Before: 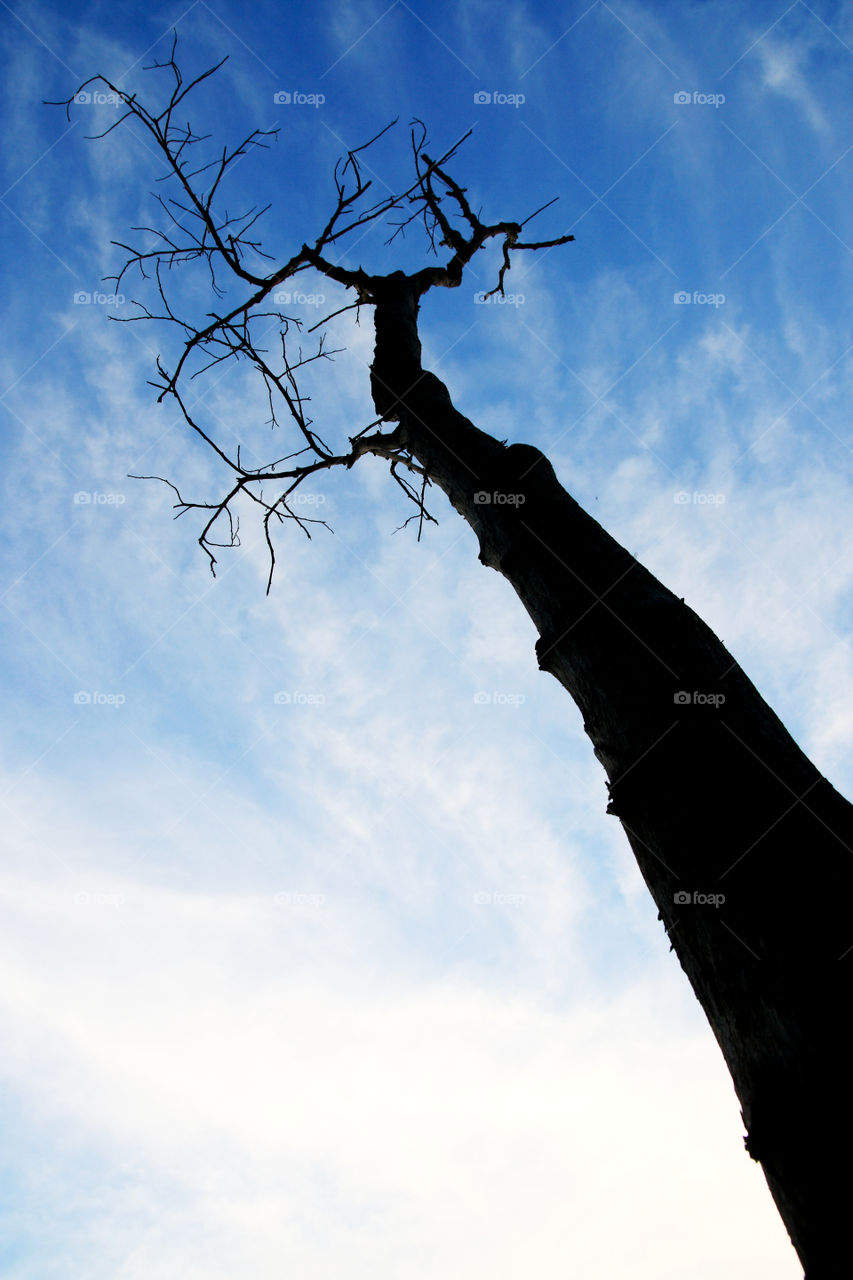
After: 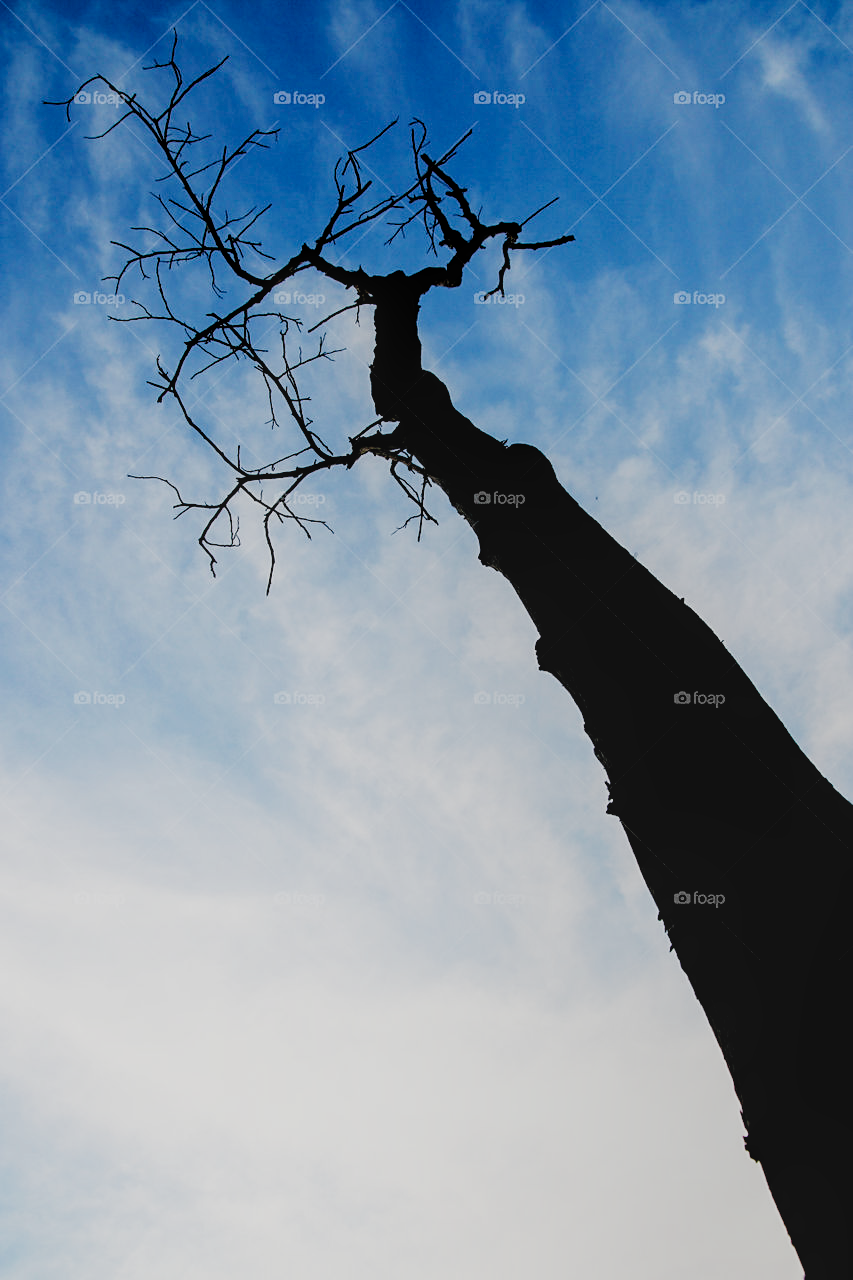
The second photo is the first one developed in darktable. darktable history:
color balance rgb: perceptual saturation grading › global saturation 0.557%, global vibrance 15.047%
local contrast: detail 116%
sharpen: radius 1.878, amount 0.402, threshold 1.598
filmic rgb: black relative exposure -4.88 EV, white relative exposure 4.03 EV, hardness 2.83, preserve chrominance no, color science v4 (2020)
